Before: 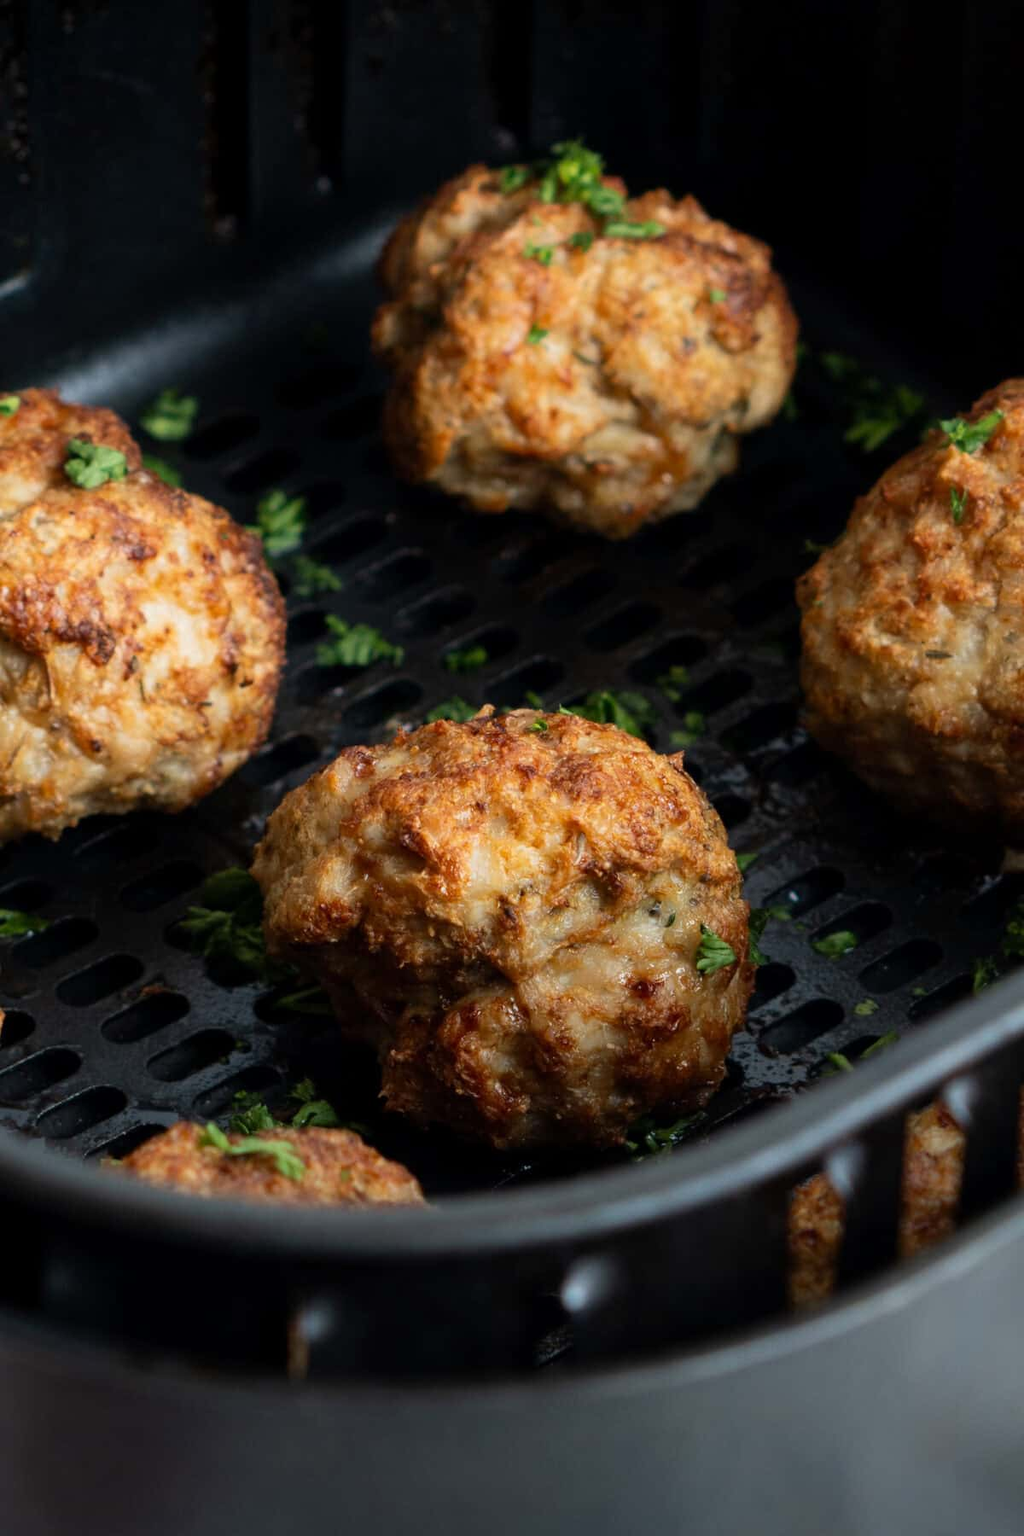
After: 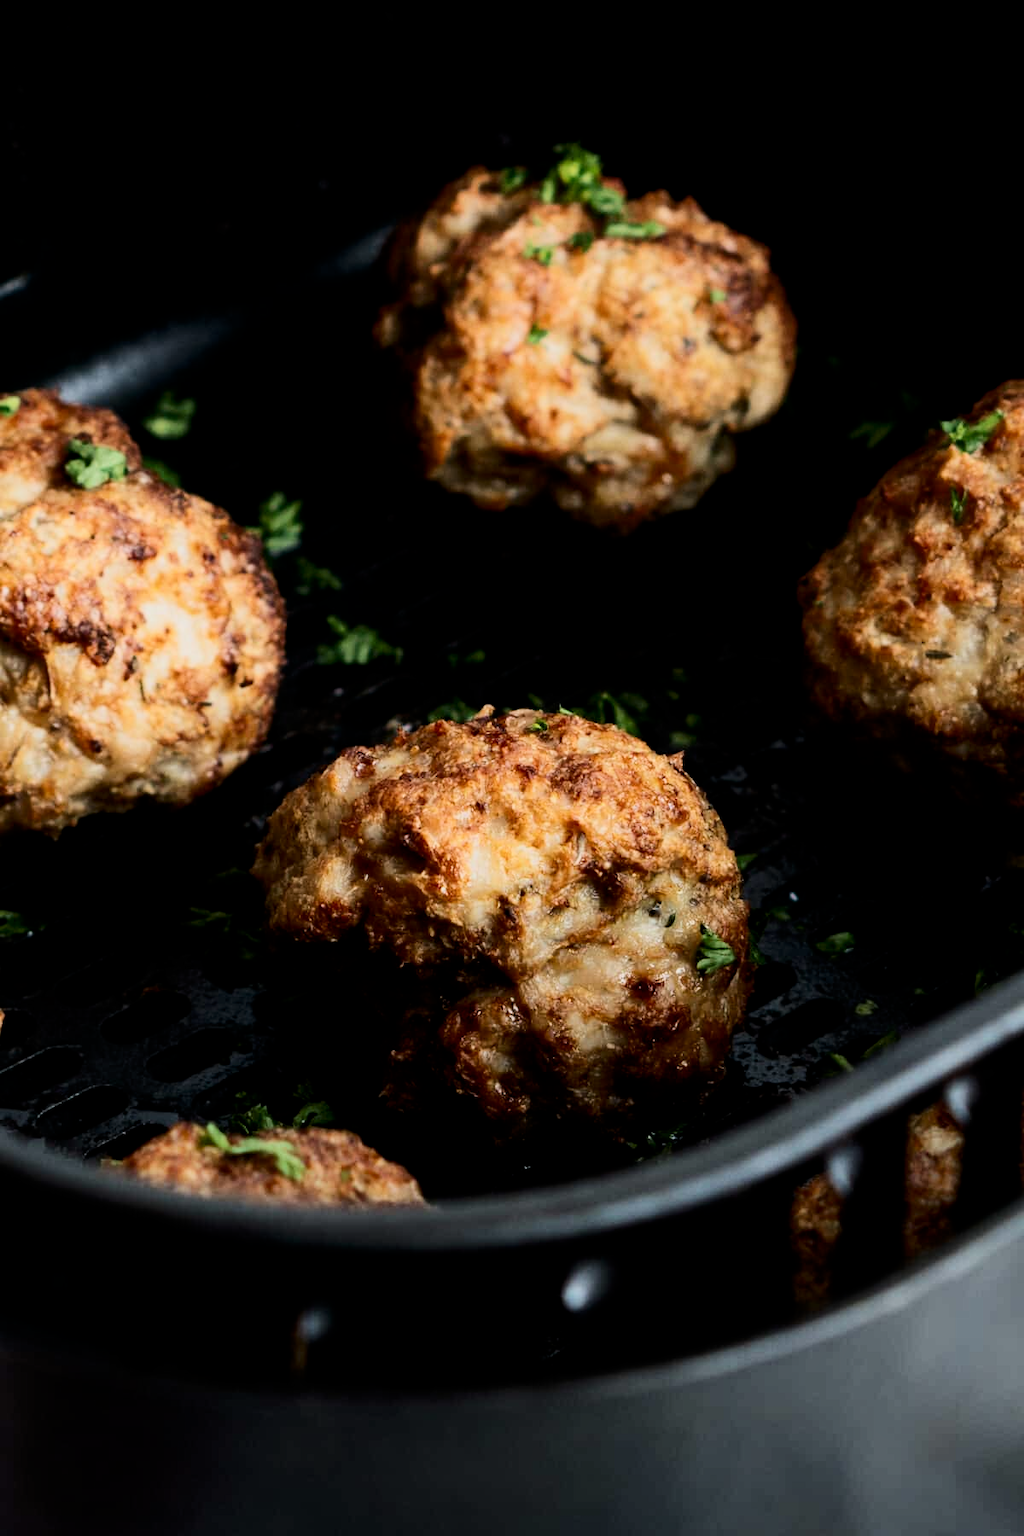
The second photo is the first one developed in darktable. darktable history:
filmic rgb: black relative exposure -5 EV, hardness 2.88, contrast 1.1, highlights saturation mix -20%
tone equalizer: on, module defaults
contrast brightness saturation: contrast 0.28
